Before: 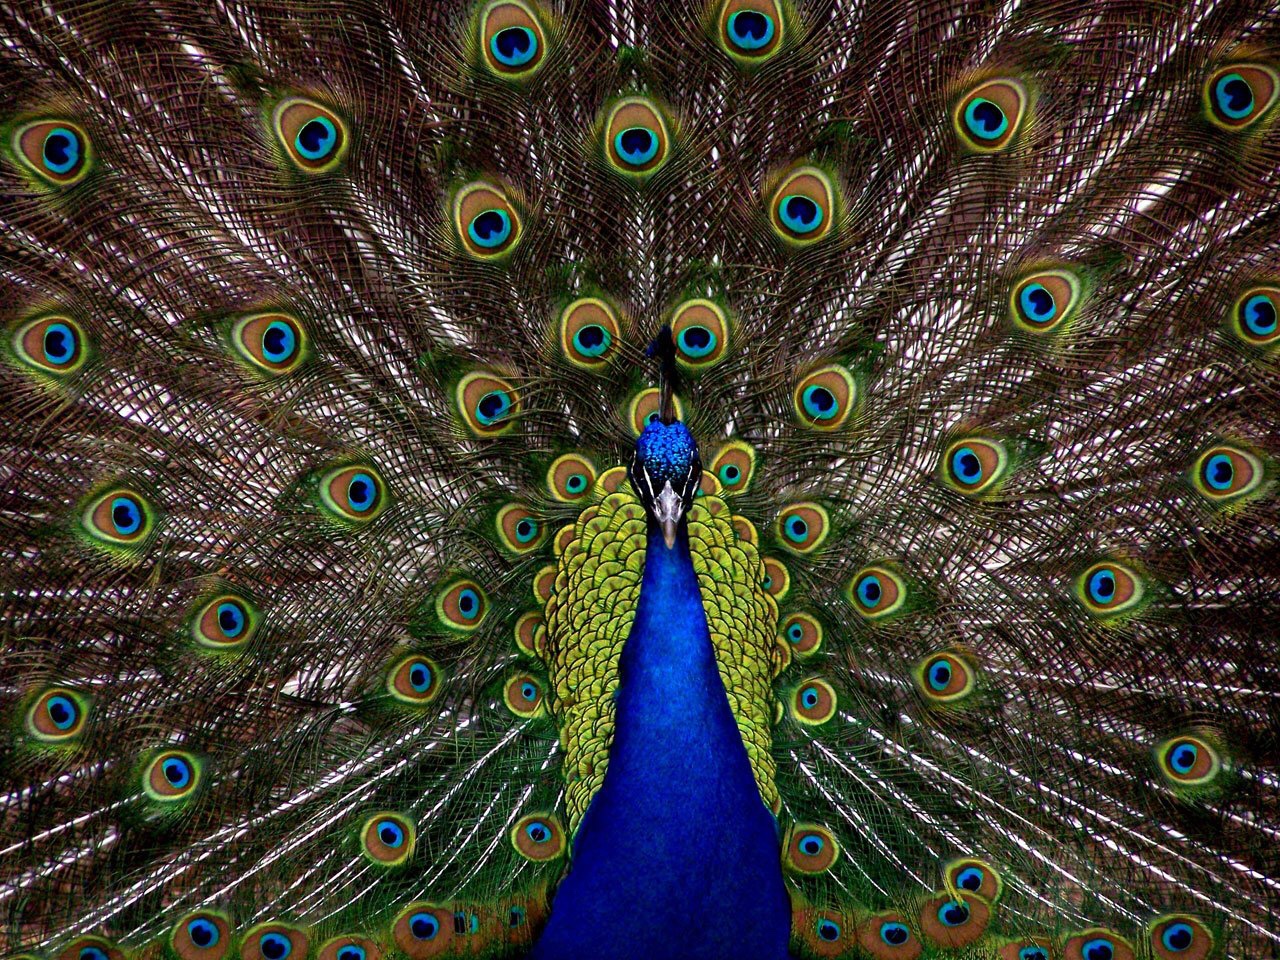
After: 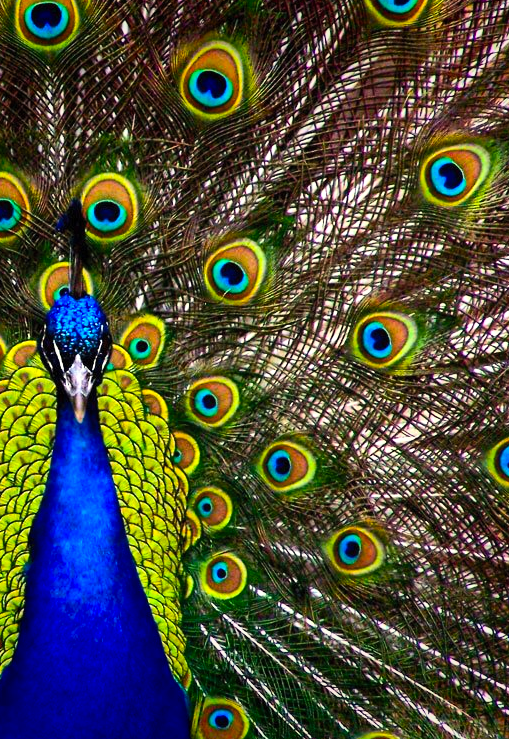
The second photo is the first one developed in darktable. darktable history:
crop: left 46.167%, top 13.189%, right 14.062%, bottom 9.804%
vignetting: fall-off start 78.98%, brightness -0.234, saturation 0.15, width/height ratio 1.328
color balance rgb: highlights gain › luminance 5.855%, highlights gain › chroma 2.554%, highlights gain › hue 90.53°, perceptual saturation grading › global saturation 10.585%, perceptual brilliance grading › highlights 6.222%, perceptual brilliance grading › mid-tones 16.061%, perceptual brilliance grading › shadows -5.478%, global vibrance 20%
contrast brightness saturation: contrast 0.198, brightness 0.157, saturation 0.216
